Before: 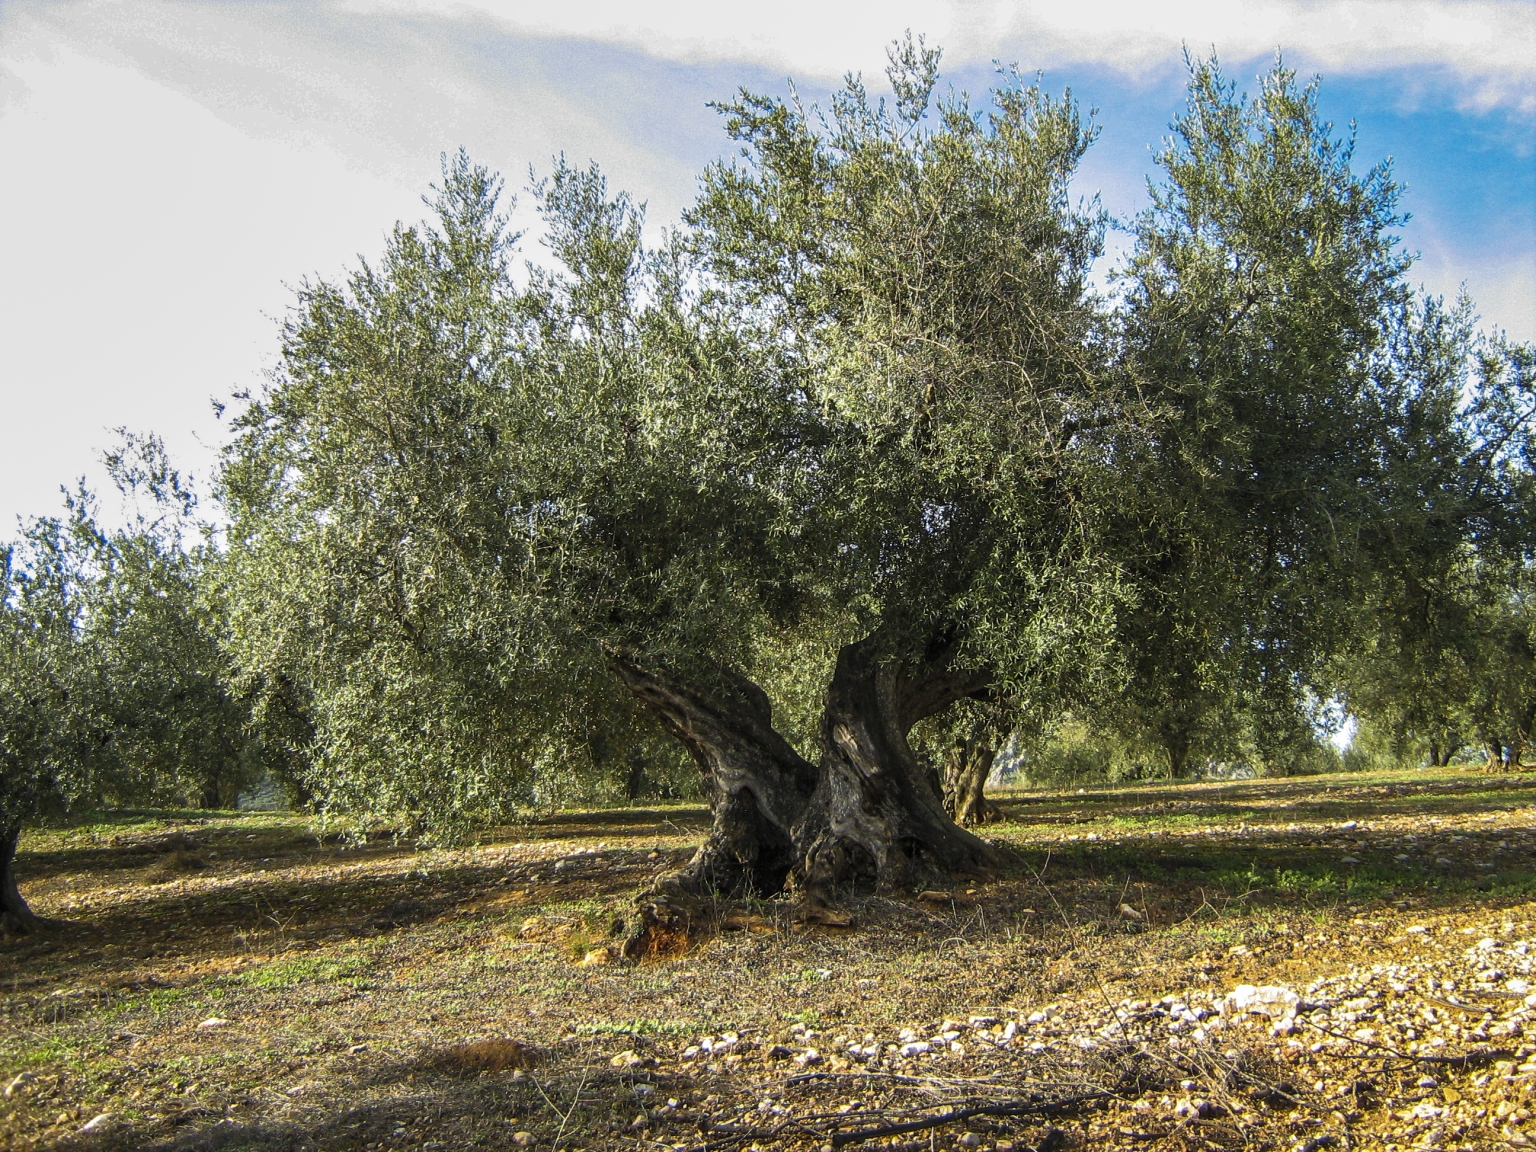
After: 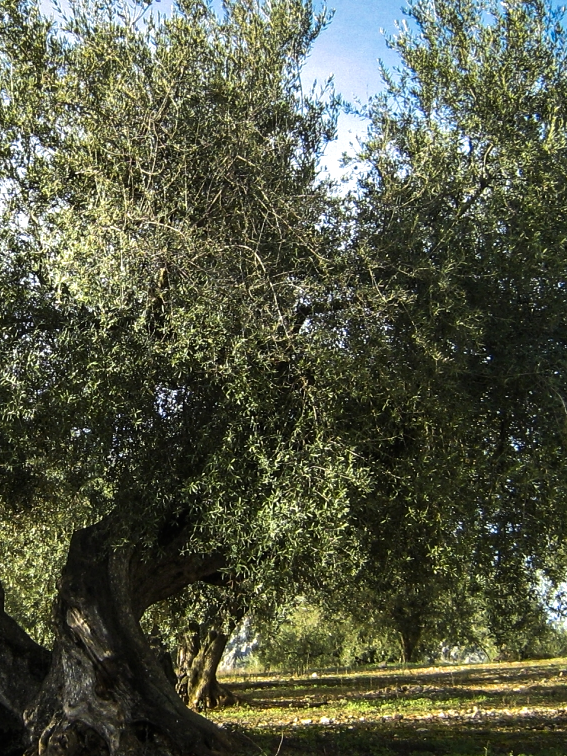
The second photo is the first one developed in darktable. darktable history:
tone equalizer: -8 EV -0.417 EV, -7 EV -0.389 EV, -6 EV -0.333 EV, -5 EV -0.222 EV, -3 EV 0.222 EV, -2 EV 0.333 EV, -1 EV 0.389 EV, +0 EV 0.417 EV, edges refinement/feathering 500, mask exposure compensation -1.25 EV, preserve details no
crop and rotate: left 49.936%, top 10.094%, right 13.136%, bottom 24.256%
contrast brightness saturation: contrast 0.03, brightness -0.04
